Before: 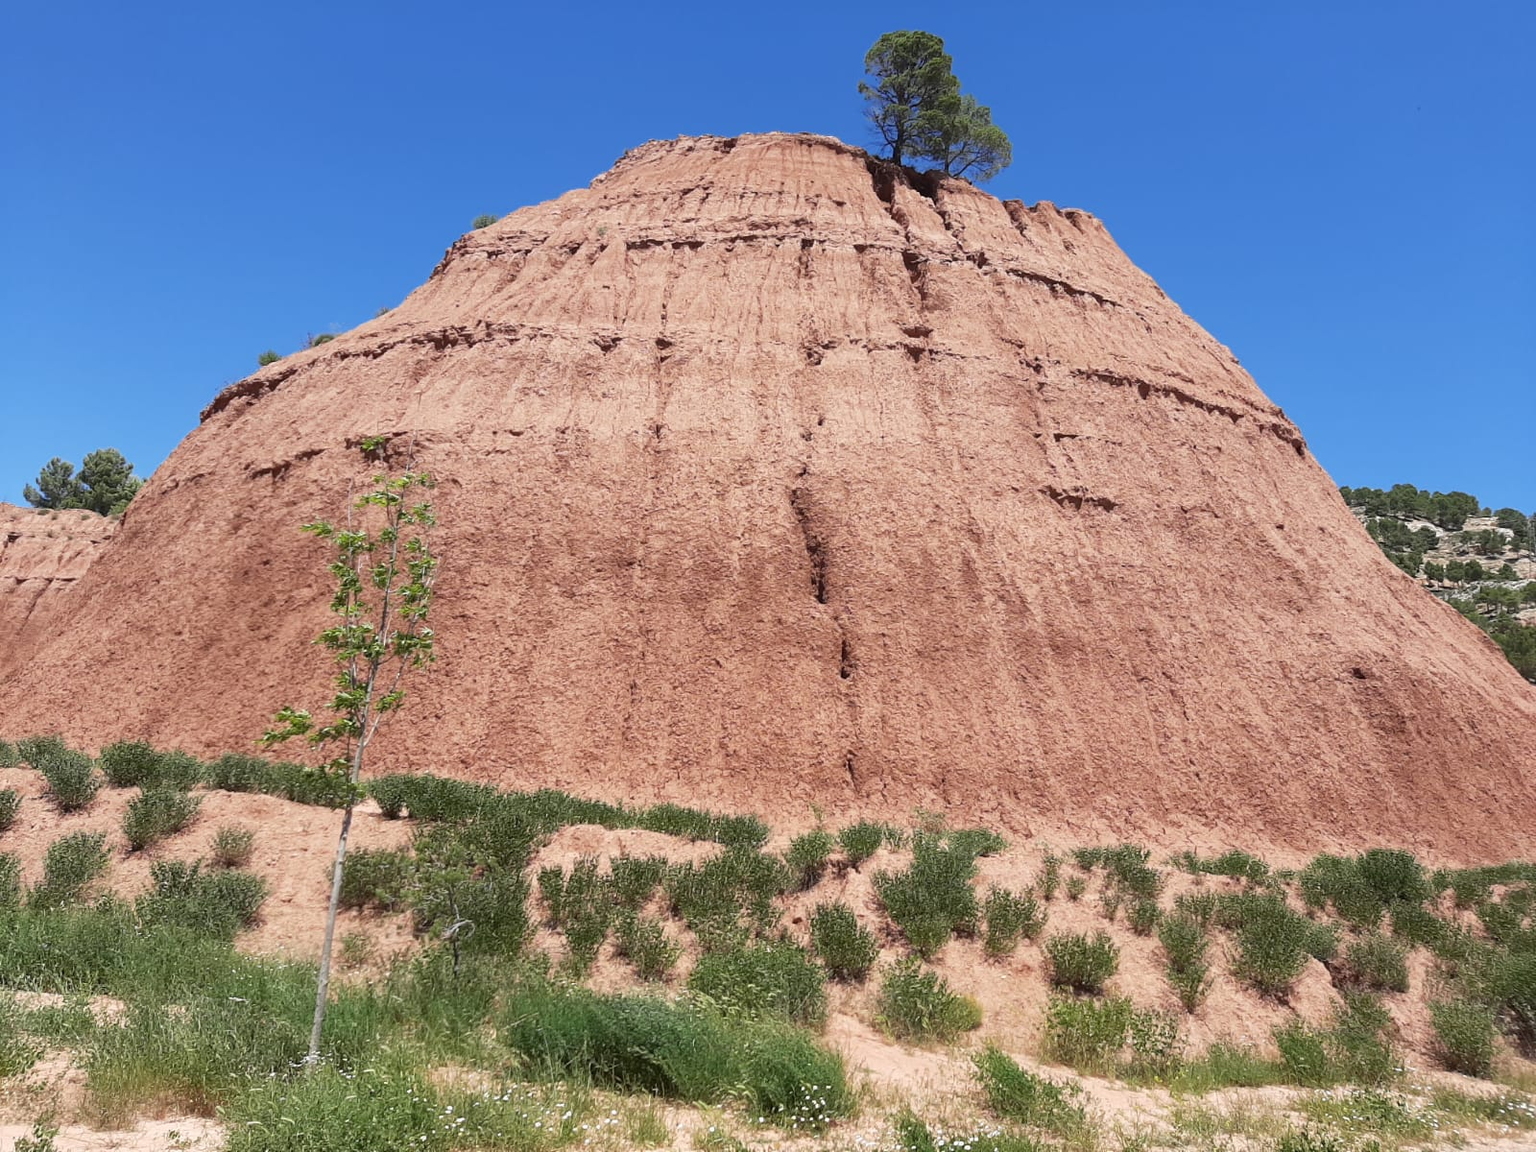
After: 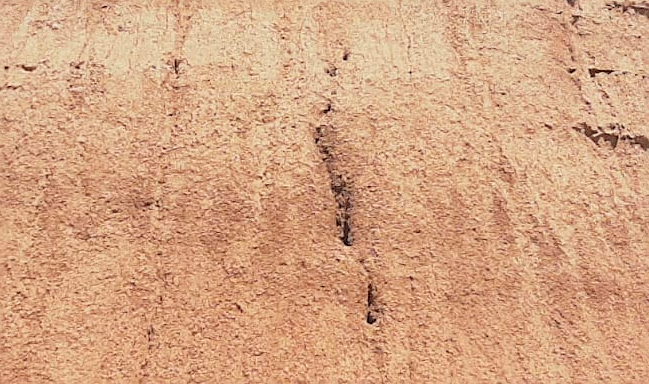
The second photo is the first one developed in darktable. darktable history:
crop: left 31.847%, top 31.992%, right 27.533%, bottom 35.964%
contrast brightness saturation: brightness 0.287
exposure: exposure -0.301 EV, compensate highlight preservation false
sharpen: on, module defaults
color correction: highlights a* -7.38, highlights b* 1.03, shadows a* -2.97, saturation 1.45
